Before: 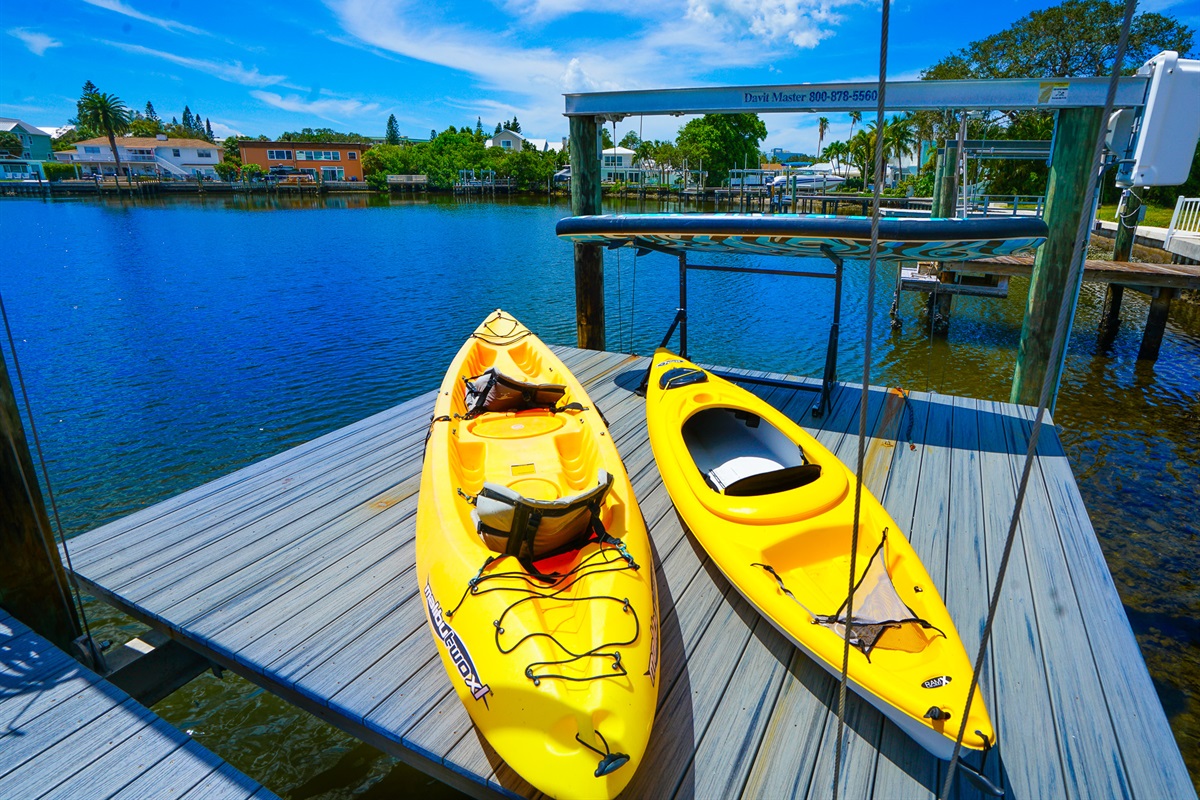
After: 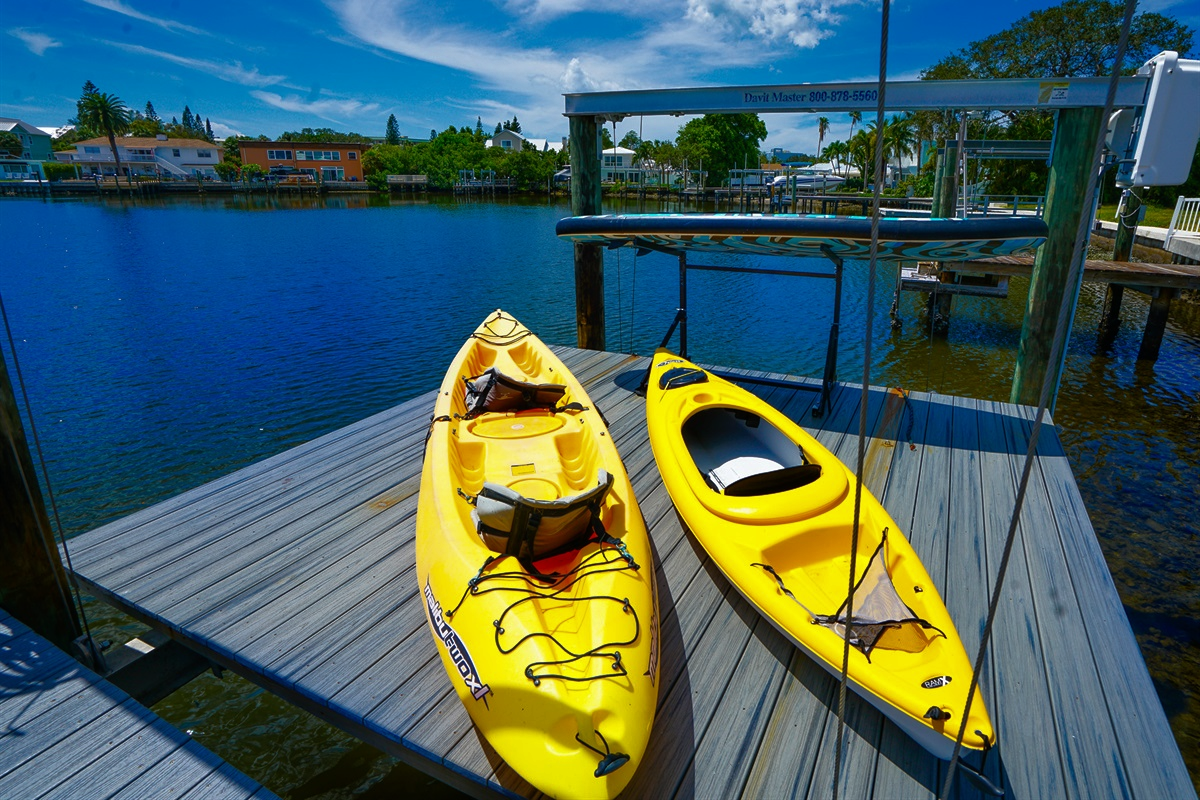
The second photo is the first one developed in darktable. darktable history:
rgb curve: curves: ch0 [(0, 0) (0.415, 0.237) (1, 1)]
exposure: compensate highlight preservation false
